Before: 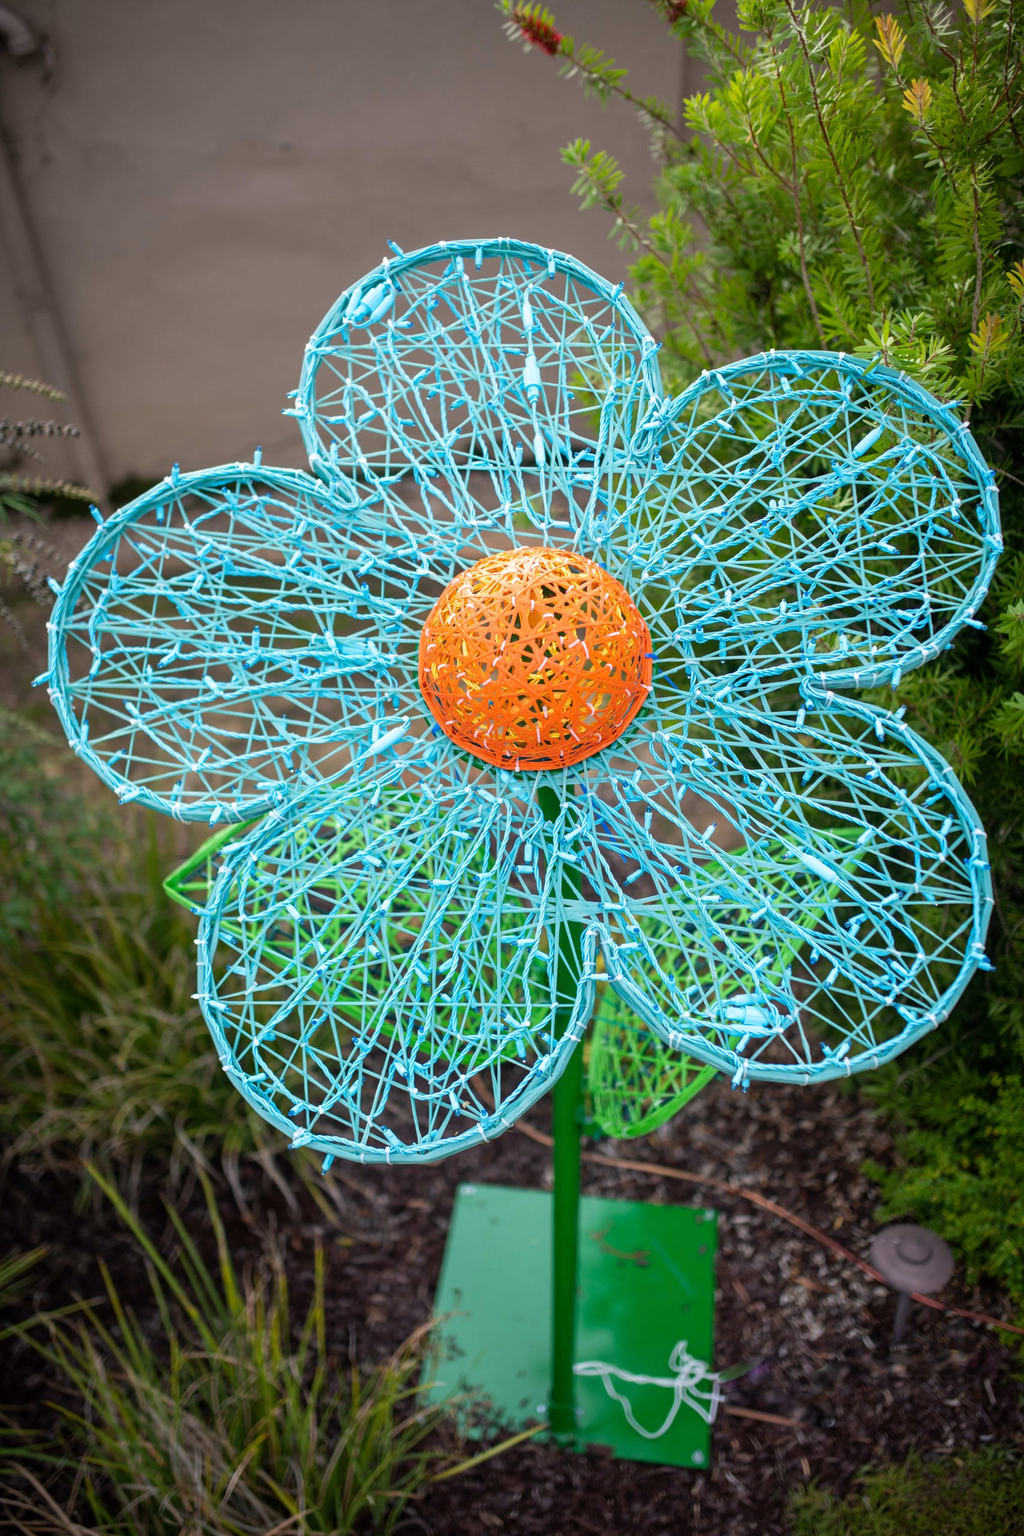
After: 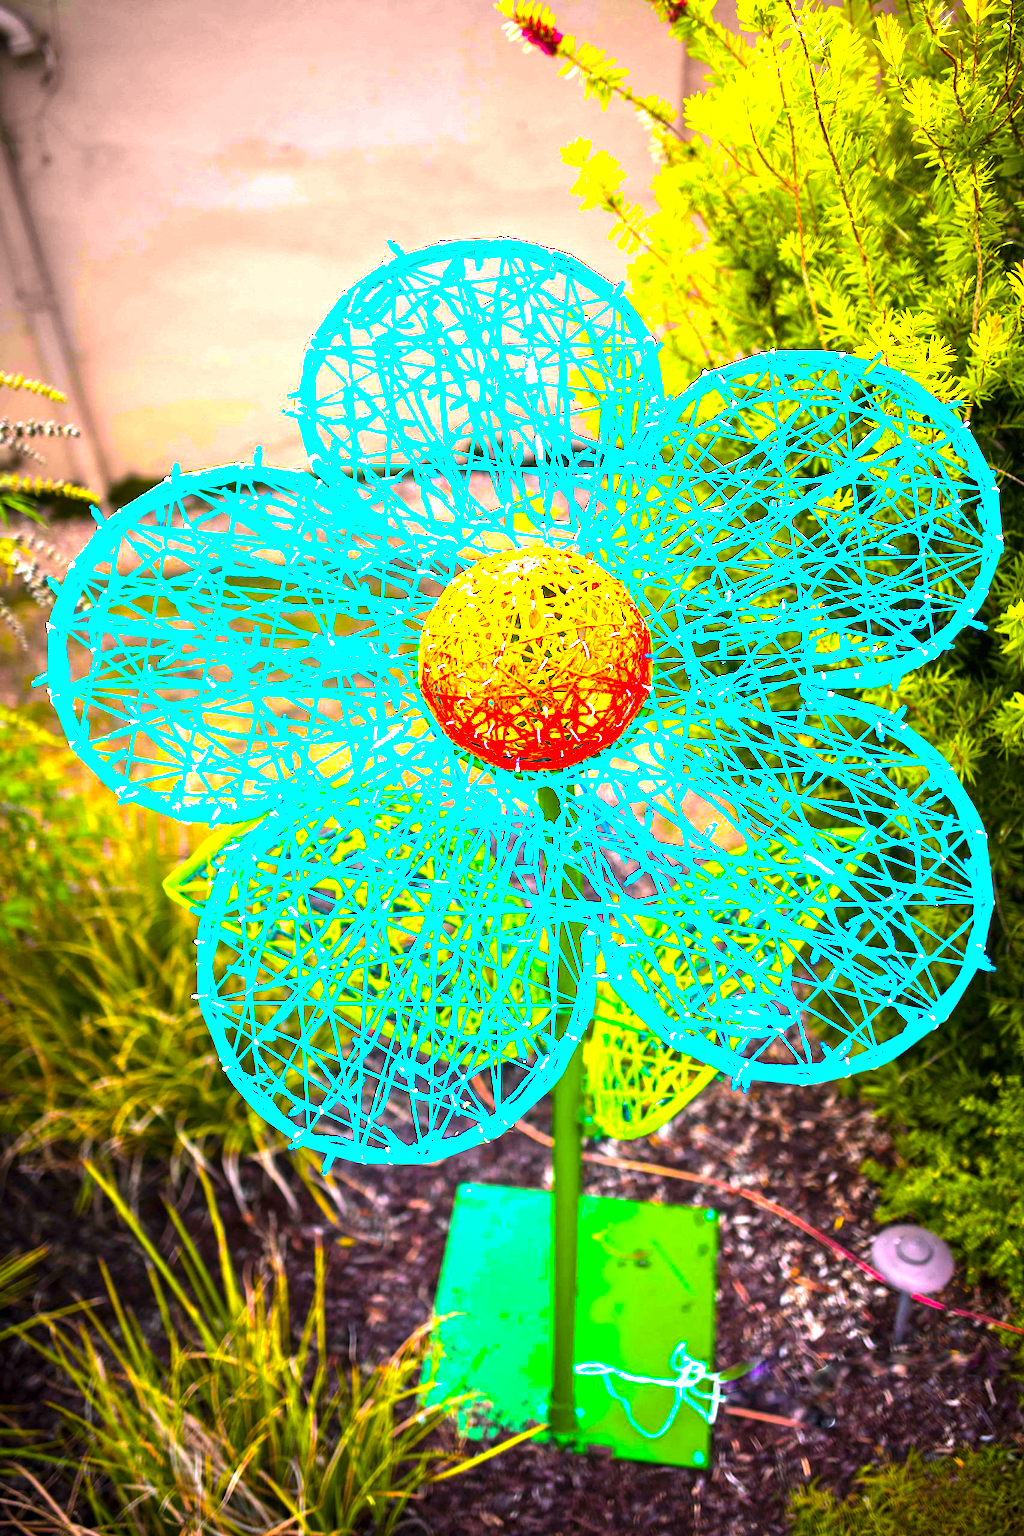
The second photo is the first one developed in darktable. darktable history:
color balance rgb: linear chroma grading › highlights 100%, linear chroma grading › global chroma 23.41%, perceptual saturation grading › global saturation 35.38%, hue shift -10.68°, perceptual brilliance grading › highlights 47.25%, perceptual brilliance grading › mid-tones 22.2%, perceptual brilliance grading › shadows -5.93%
exposure: exposure 1.25 EV, compensate exposure bias true, compensate highlight preservation false
